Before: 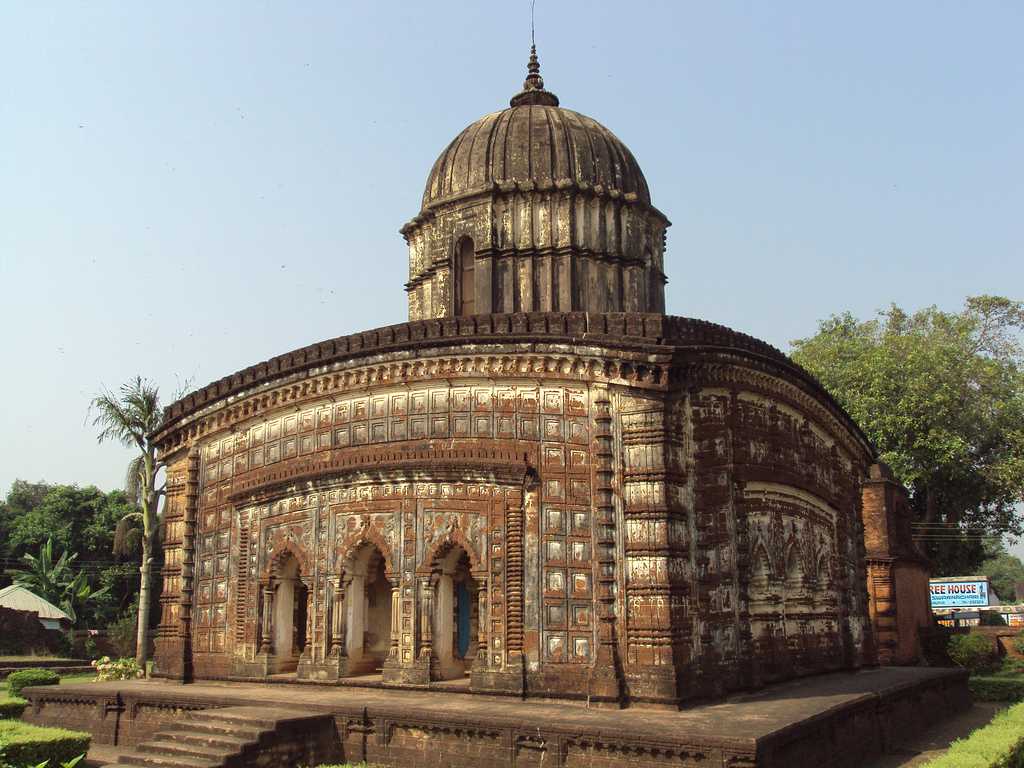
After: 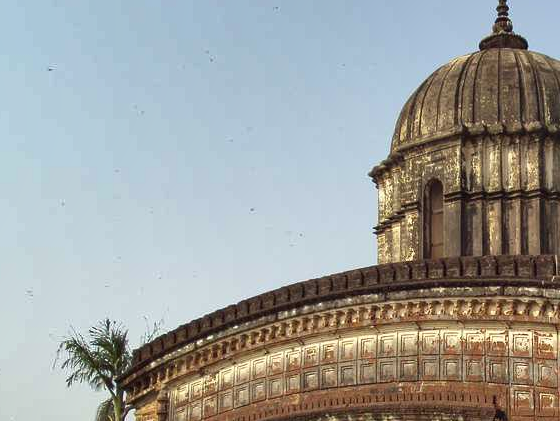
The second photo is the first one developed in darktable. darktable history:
shadows and highlights: shadows 60, highlights -60.23, soften with gaussian
crop and rotate: left 3.047%, top 7.509%, right 42.236%, bottom 37.598%
